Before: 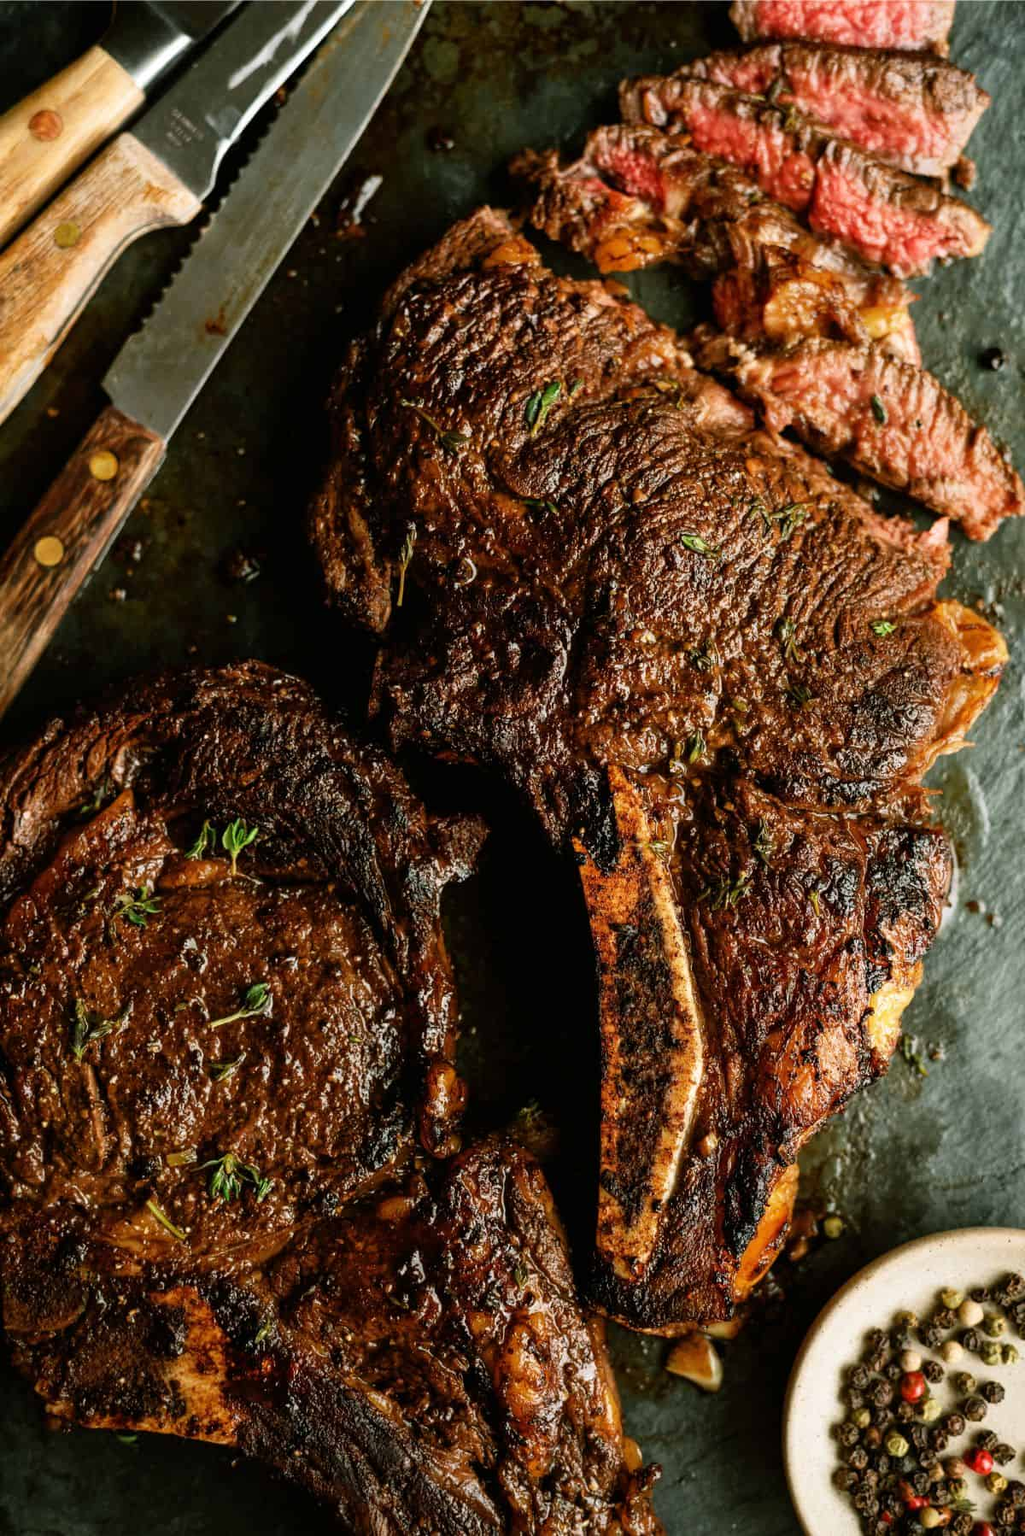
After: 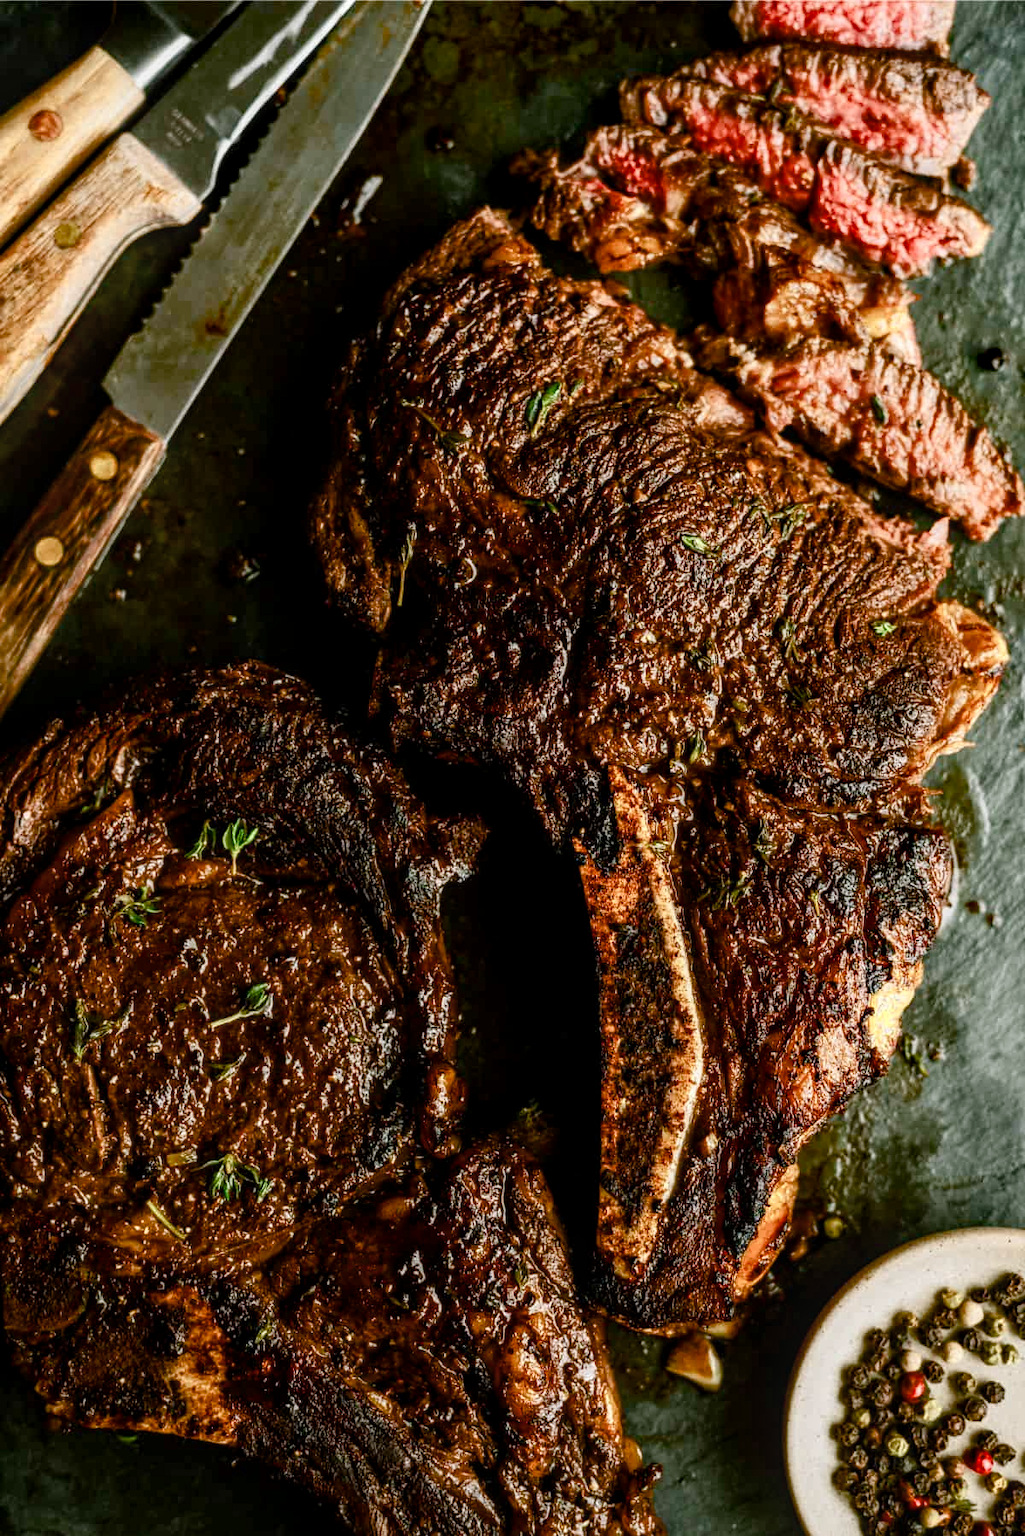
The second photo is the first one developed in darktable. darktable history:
local contrast: on, module defaults
color balance rgb: perceptual saturation grading › global saturation 20%, perceptual saturation grading › highlights -50.082%, perceptual saturation grading › shadows 30.766%, saturation formula JzAzBz (2021)
